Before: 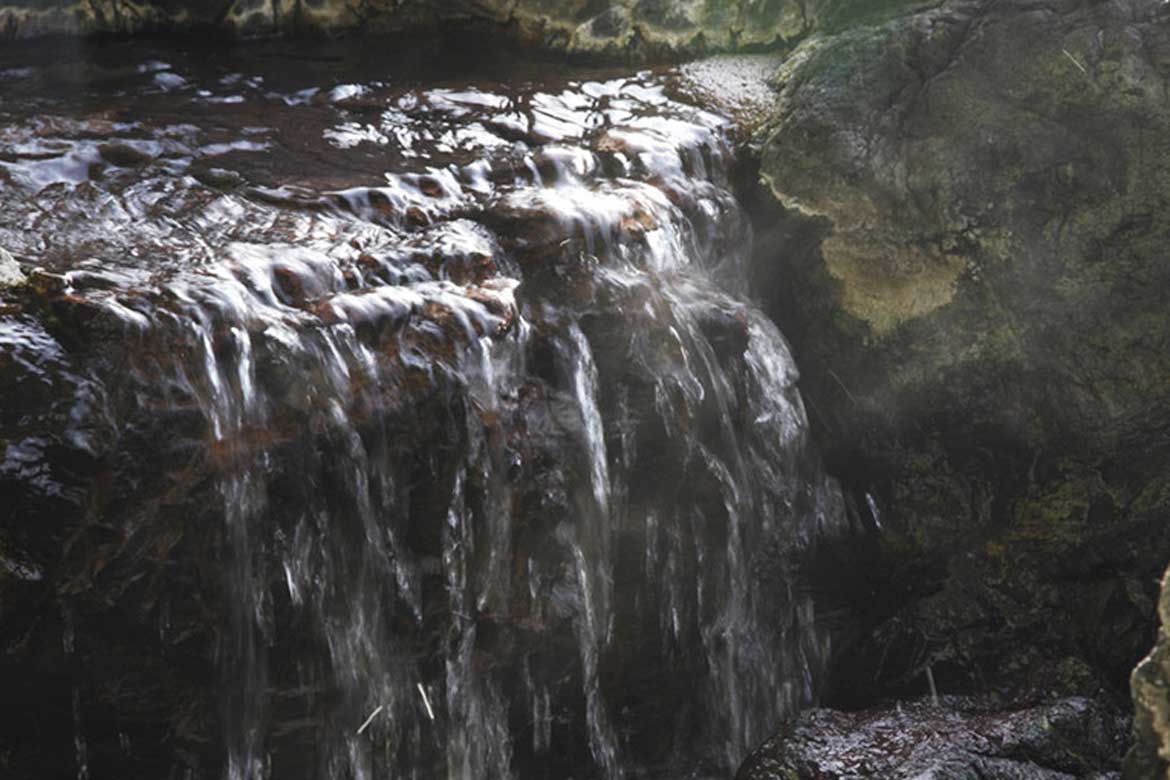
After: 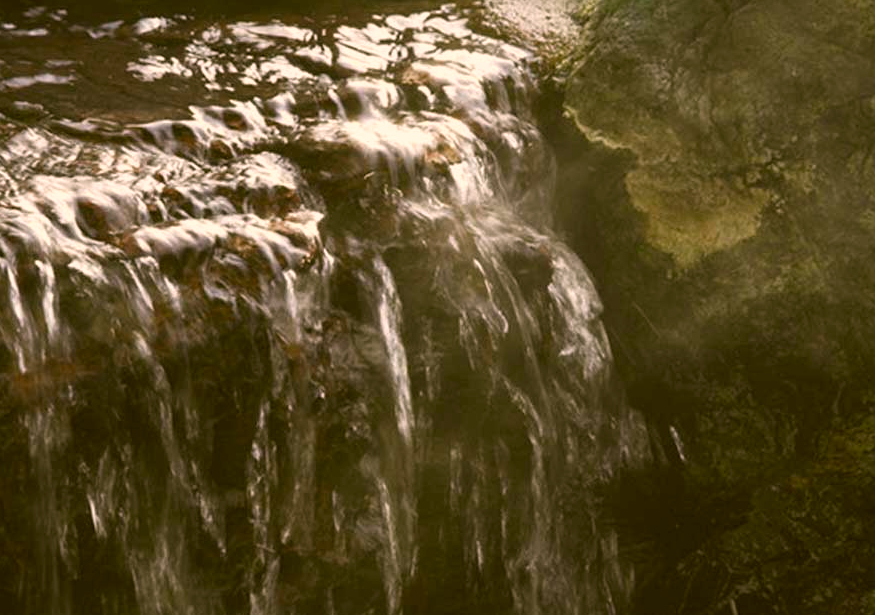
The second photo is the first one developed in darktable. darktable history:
crop: left 16.768%, top 8.653%, right 8.362%, bottom 12.485%
color correction: highlights a* 8.98, highlights b* 15.09, shadows a* -0.49, shadows b* 26.52
